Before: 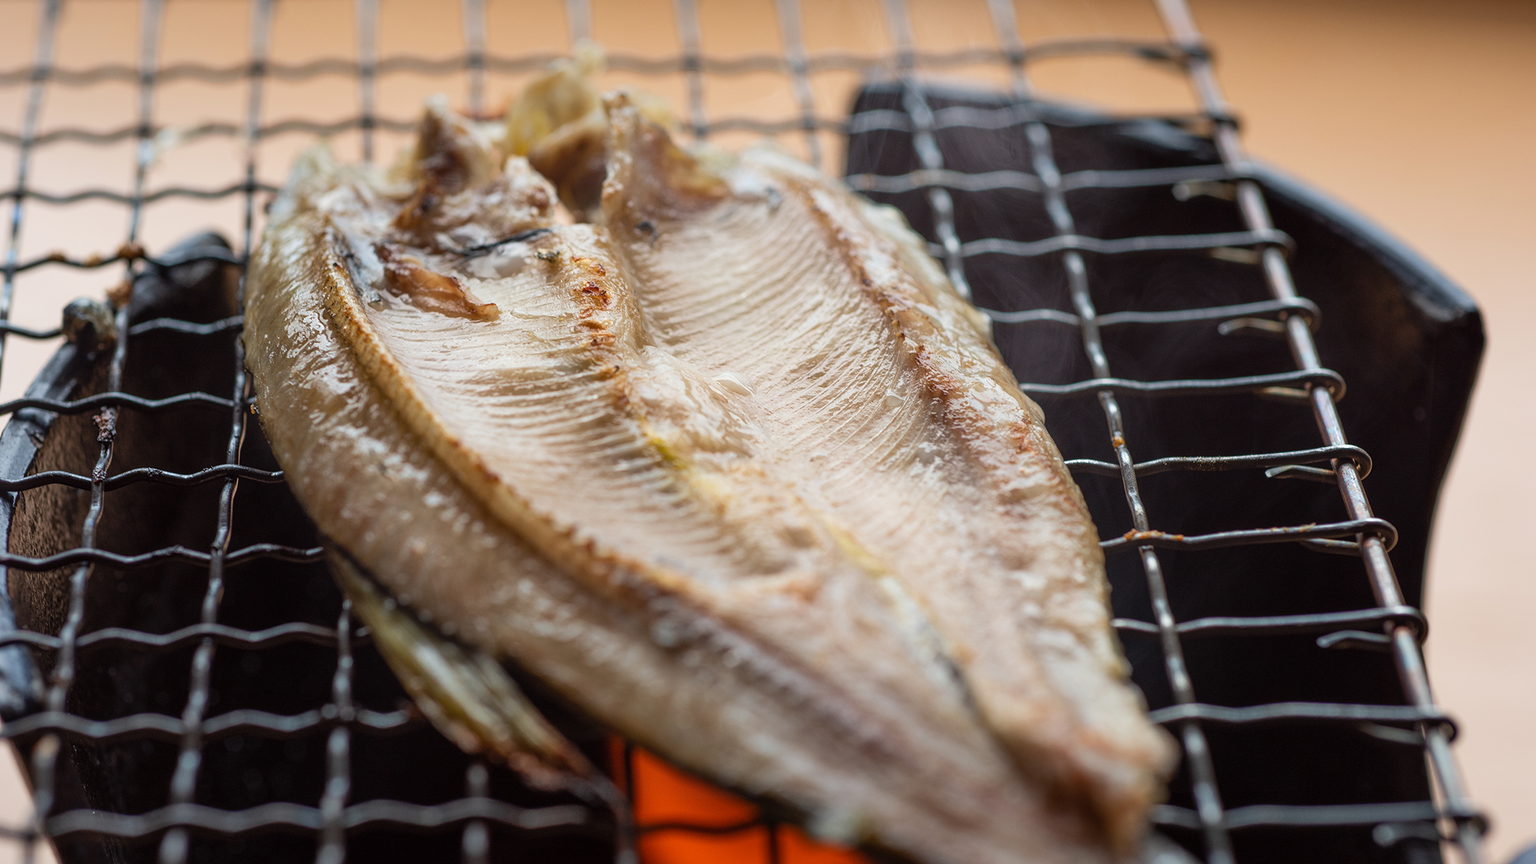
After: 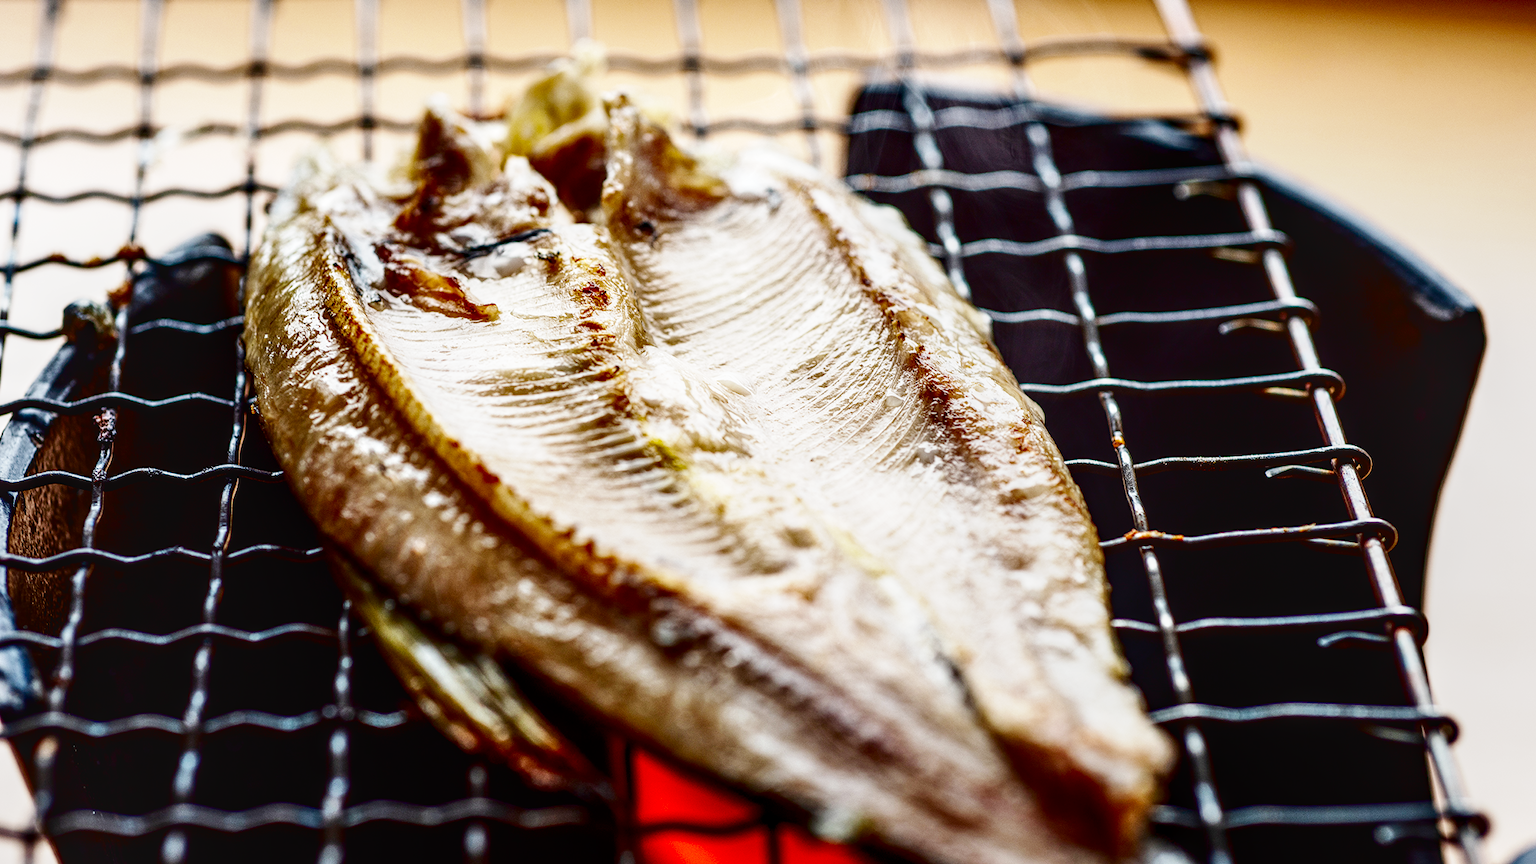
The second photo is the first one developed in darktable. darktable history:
contrast brightness saturation: contrast 0.09, brightness -0.59, saturation 0.17
shadows and highlights: shadows 32, highlights -32, soften with gaussian
base curve: curves: ch0 [(0, 0) (0.007, 0.004) (0.027, 0.03) (0.046, 0.07) (0.207, 0.54) (0.442, 0.872) (0.673, 0.972) (1, 1)], preserve colors none
local contrast: detail 130%
